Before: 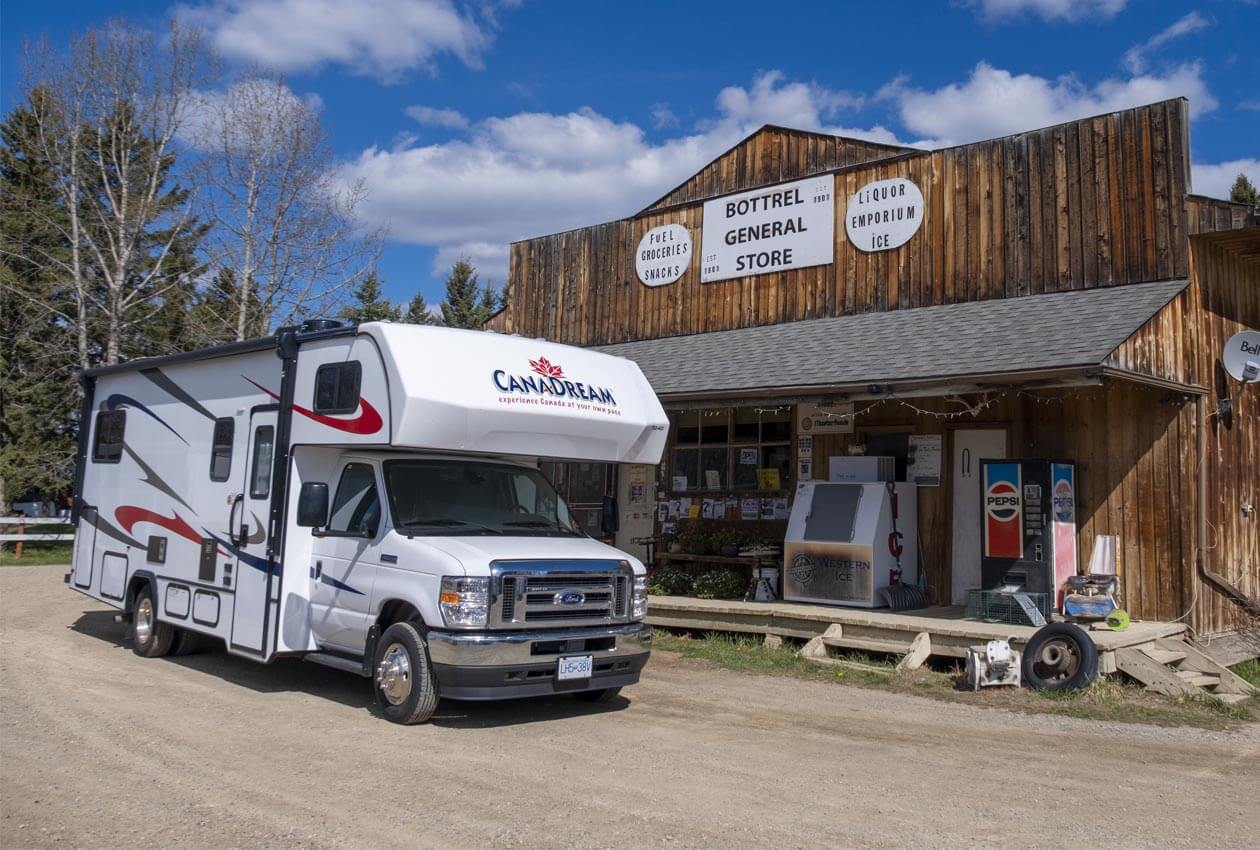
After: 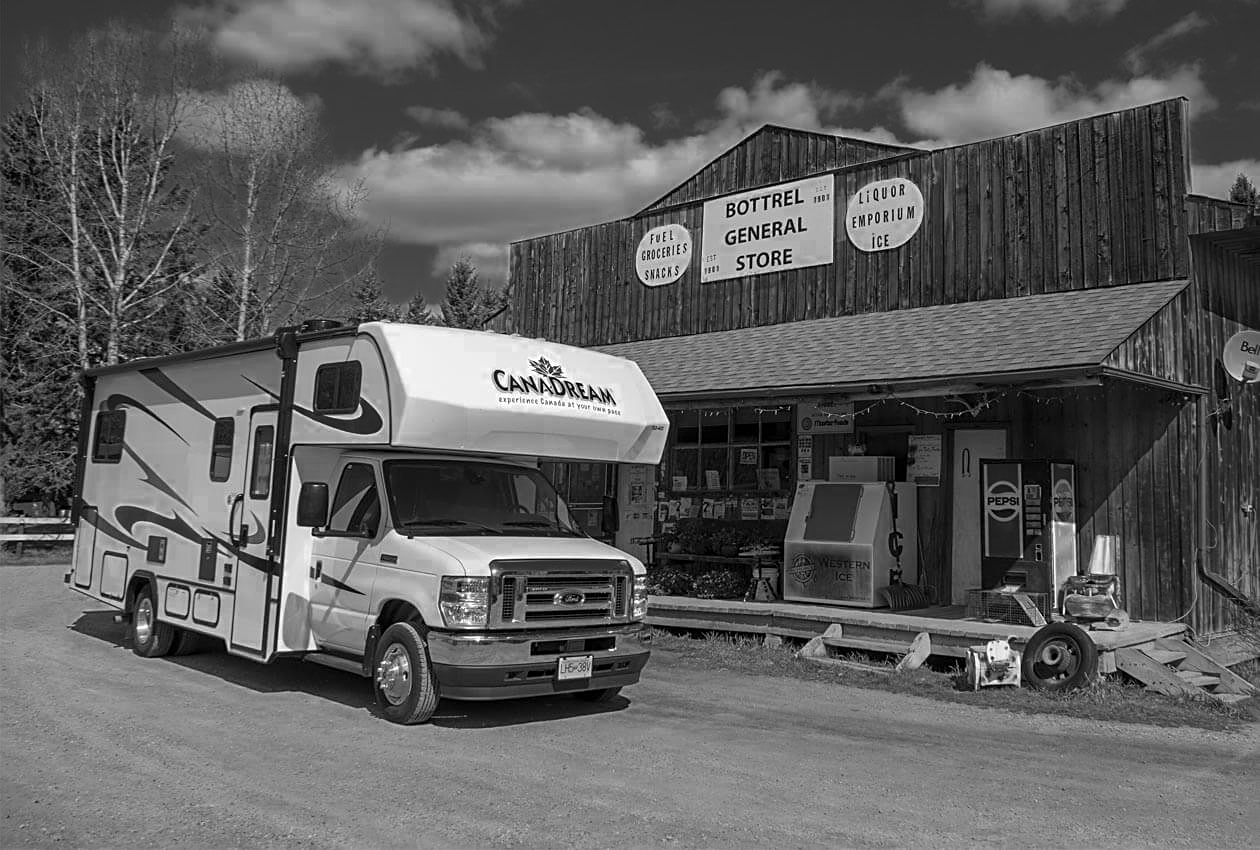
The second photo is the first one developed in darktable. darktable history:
color zones: curves: ch0 [(0.002, 0.429) (0.121, 0.212) (0.198, 0.113) (0.276, 0.344) (0.331, 0.541) (0.41, 0.56) (0.482, 0.289) (0.619, 0.227) (0.721, 0.18) (0.821, 0.435) (0.928, 0.555) (1, 0.587)]; ch1 [(0, 0) (0.143, 0) (0.286, 0) (0.429, 0) (0.571, 0) (0.714, 0) (0.857, 0)], mix 26.94%
sharpen: amount 0.489
tone equalizer: mask exposure compensation -0.502 EV
contrast brightness saturation: saturation -0.046
